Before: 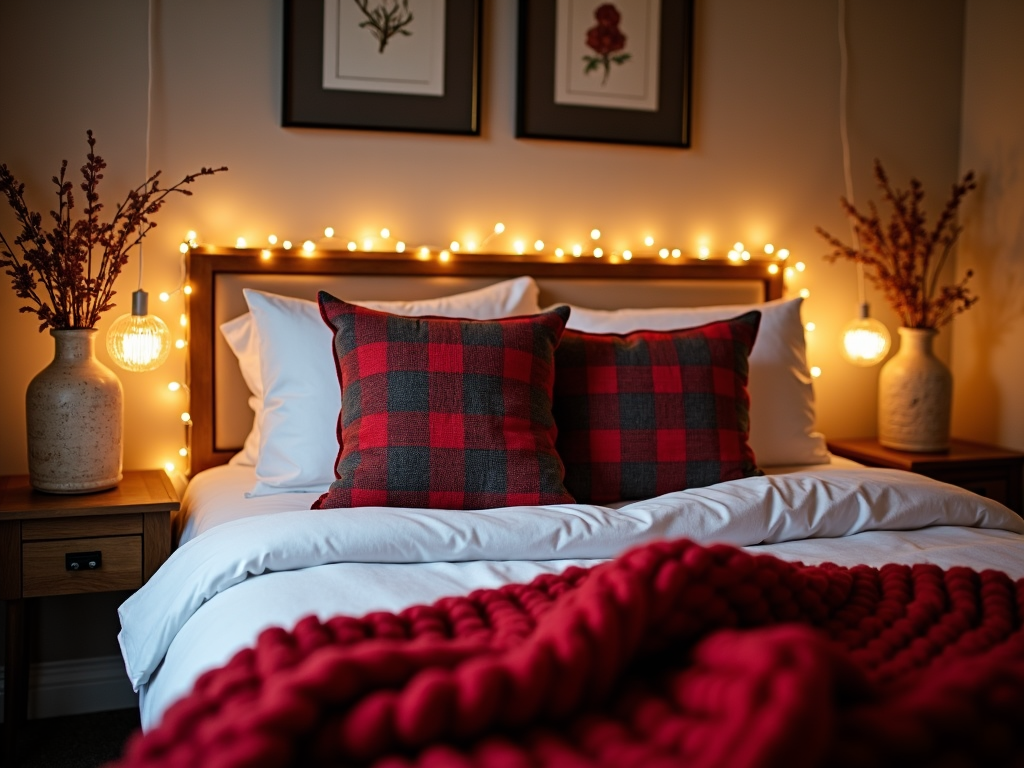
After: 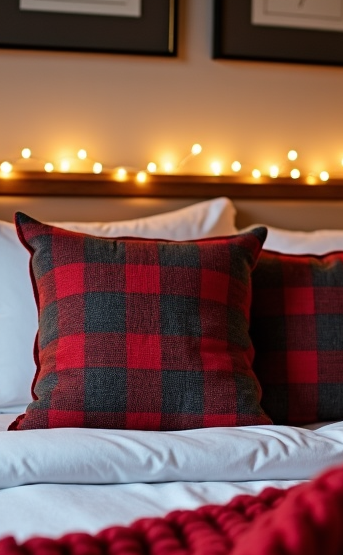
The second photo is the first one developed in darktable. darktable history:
crop and rotate: left 29.643%, top 10.351%, right 36.85%, bottom 17.293%
